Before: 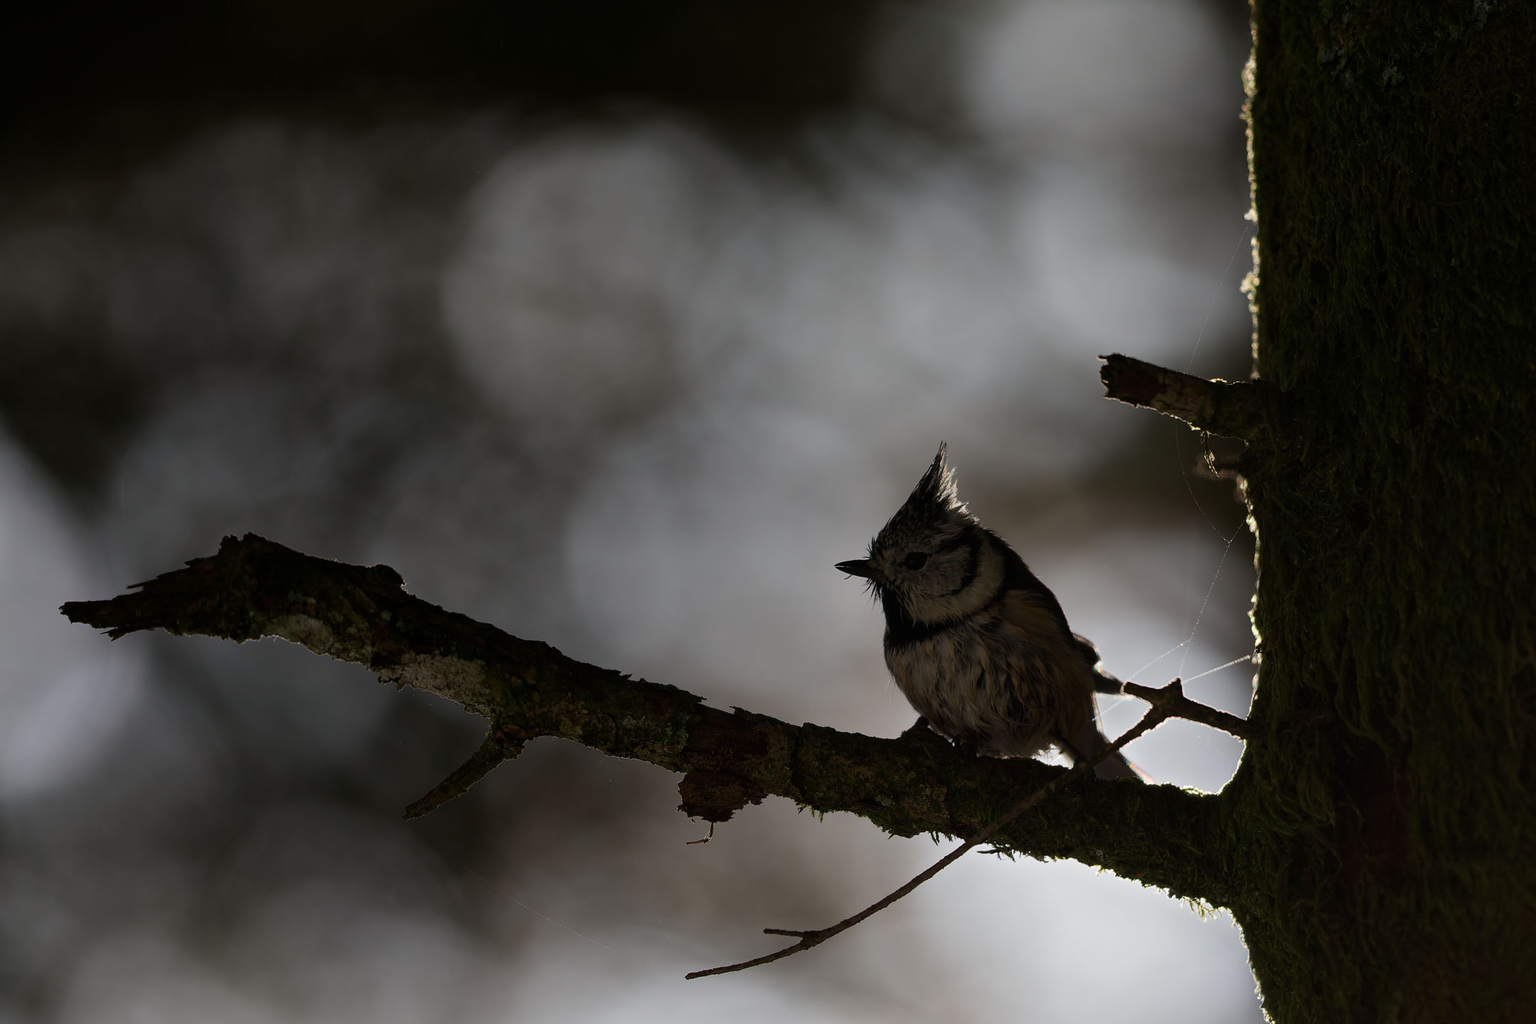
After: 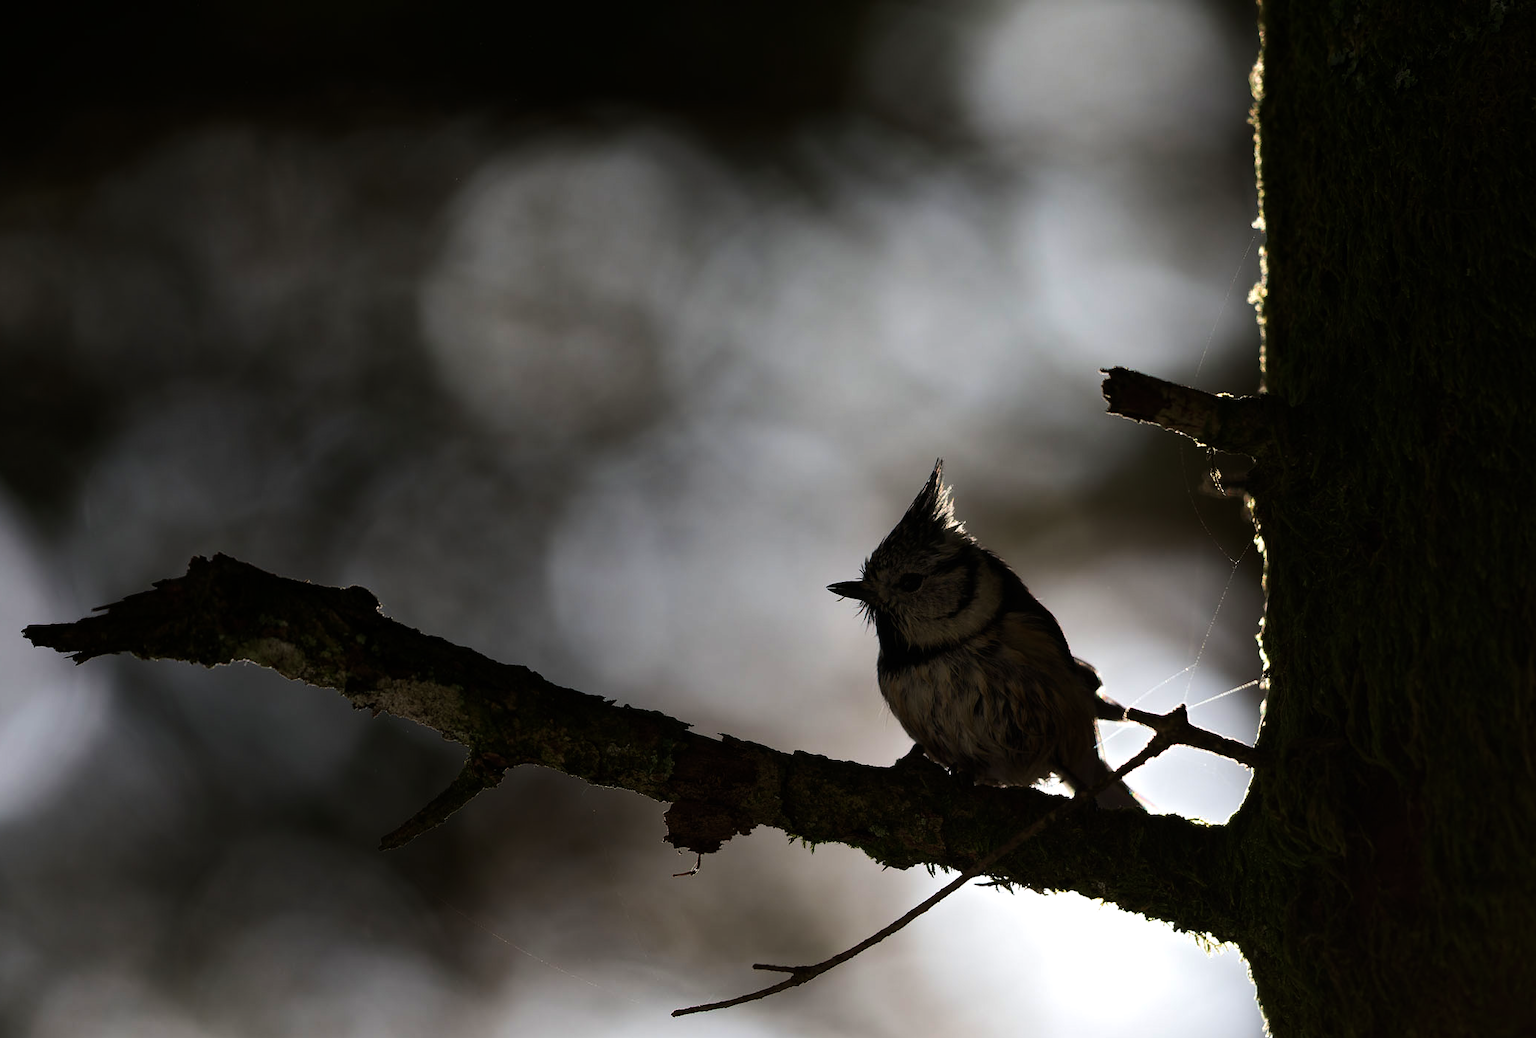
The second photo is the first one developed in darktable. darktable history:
velvia: on, module defaults
crop and rotate: left 2.536%, right 1.107%, bottom 2.246%
tone equalizer: -8 EV -0.75 EV, -7 EV -0.7 EV, -6 EV -0.6 EV, -5 EV -0.4 EV, -3 EV 0.4 EV, -2 EV 0.6 EV, -1 EV 0.7 EV, +0 EV 0.75 EV, edges refinement/feathering 500, mask exposure compensation -1.57 EV, preserve details no
